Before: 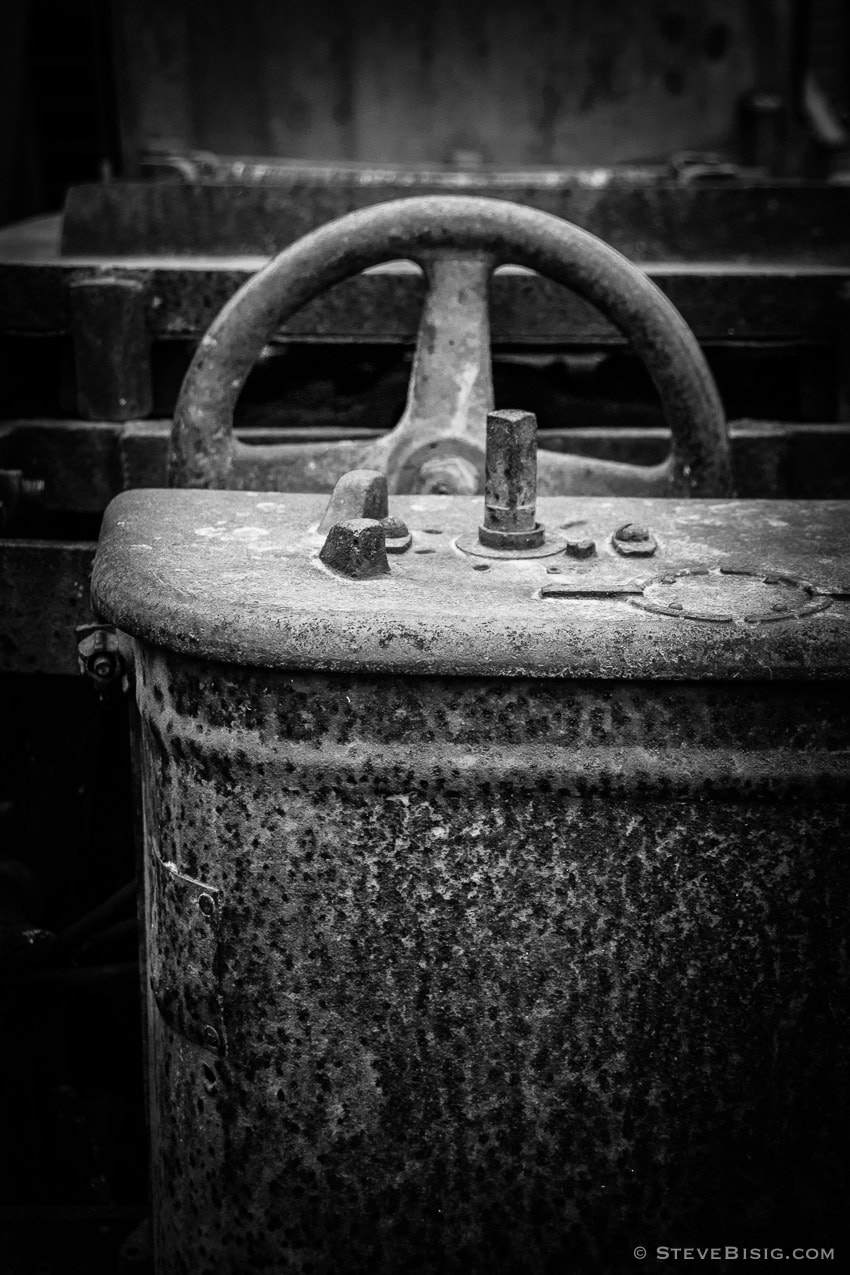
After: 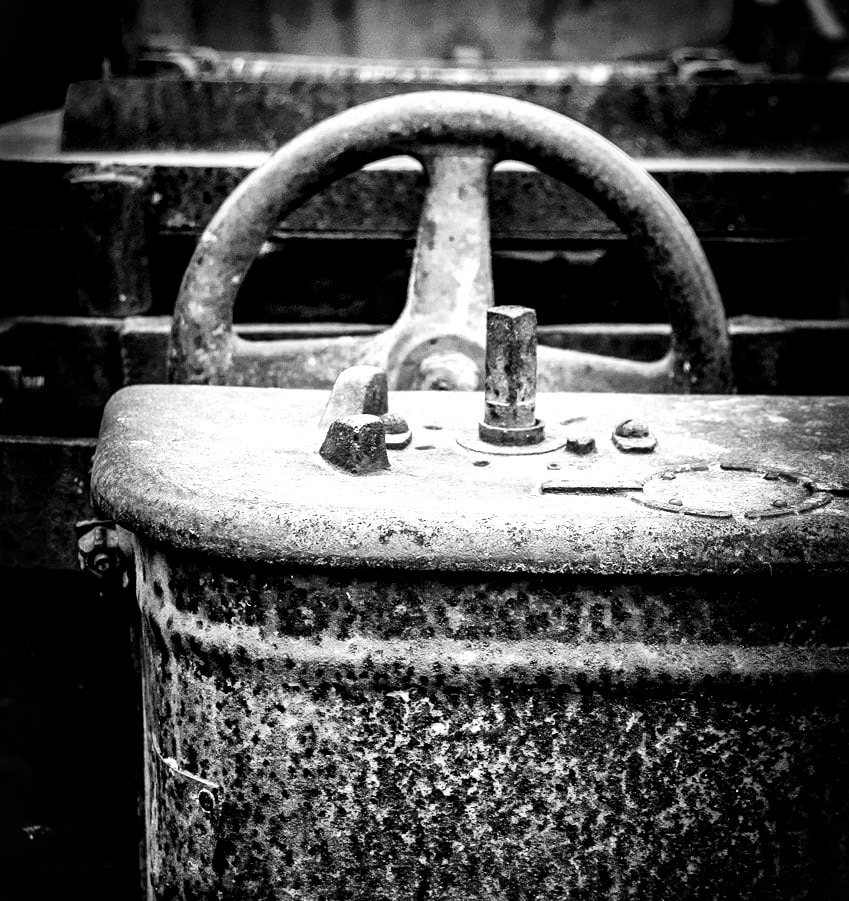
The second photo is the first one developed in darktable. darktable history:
crop and rotate: top 8.293%, bottom 20.996%
base curve: curves: ch0 [(0, 0) (0.007, 0.004) (0.027, 0.03) (0.046, 0.07) (0.207, 0.54) (0.442, 0.872) (0.673, 0.972) (1, 1)], preserve colors none
local contrast: mode bilateral grid, contrast 20, coarseness 50, detail 179%, midtone range 0.2
exposure: compensate highlight preservation false
